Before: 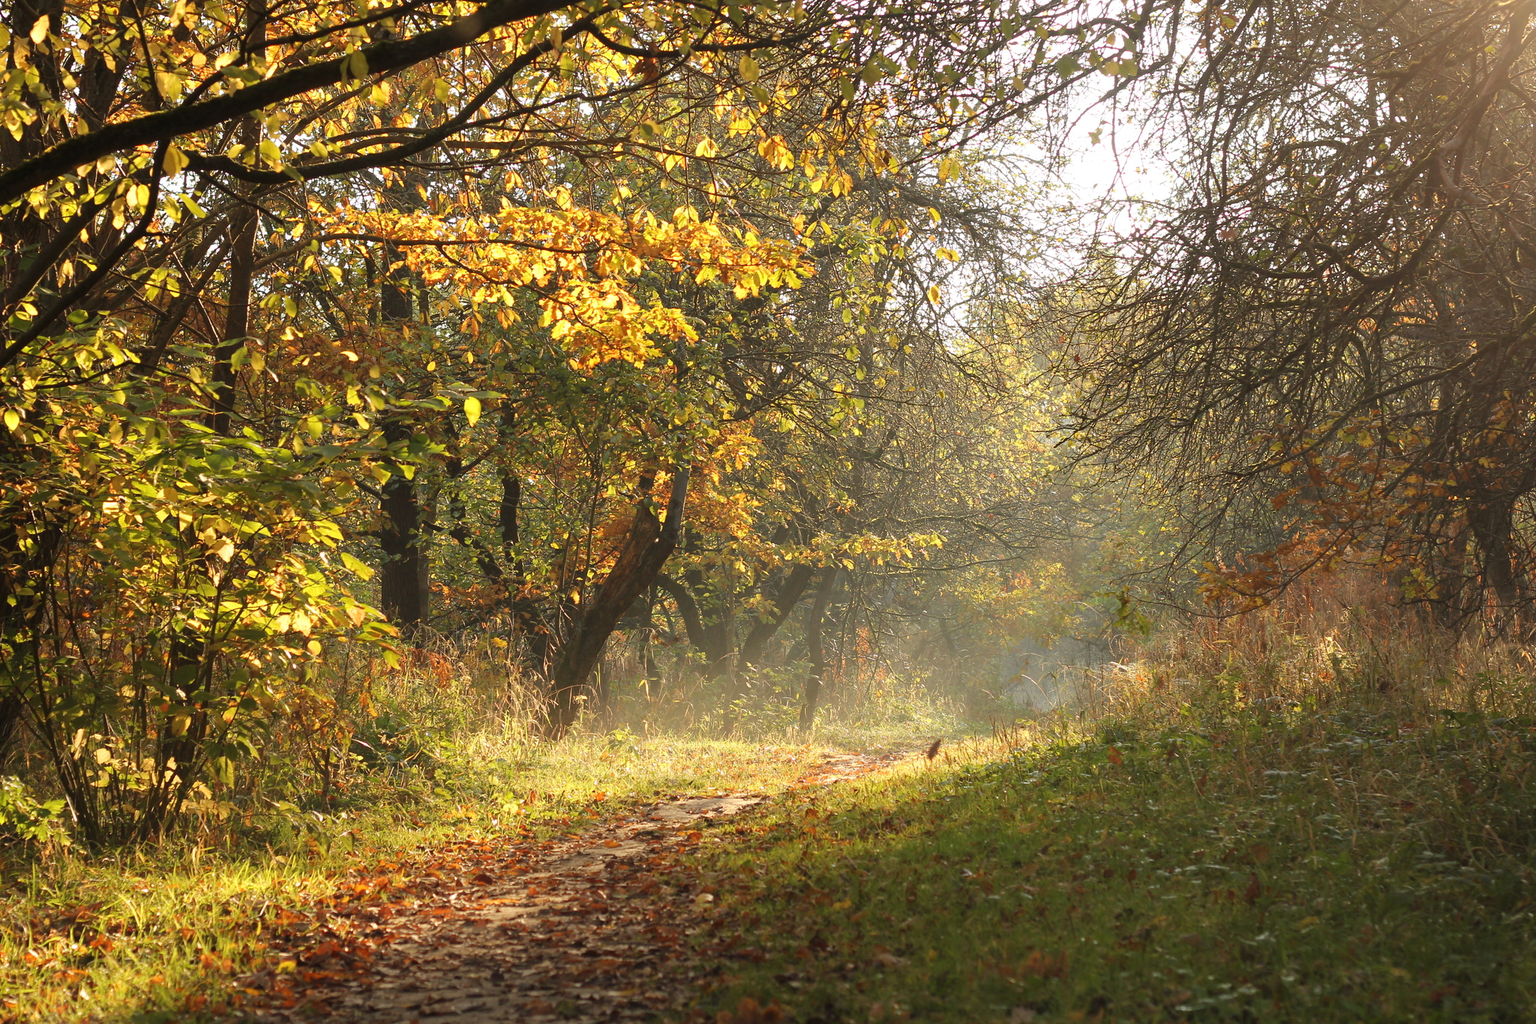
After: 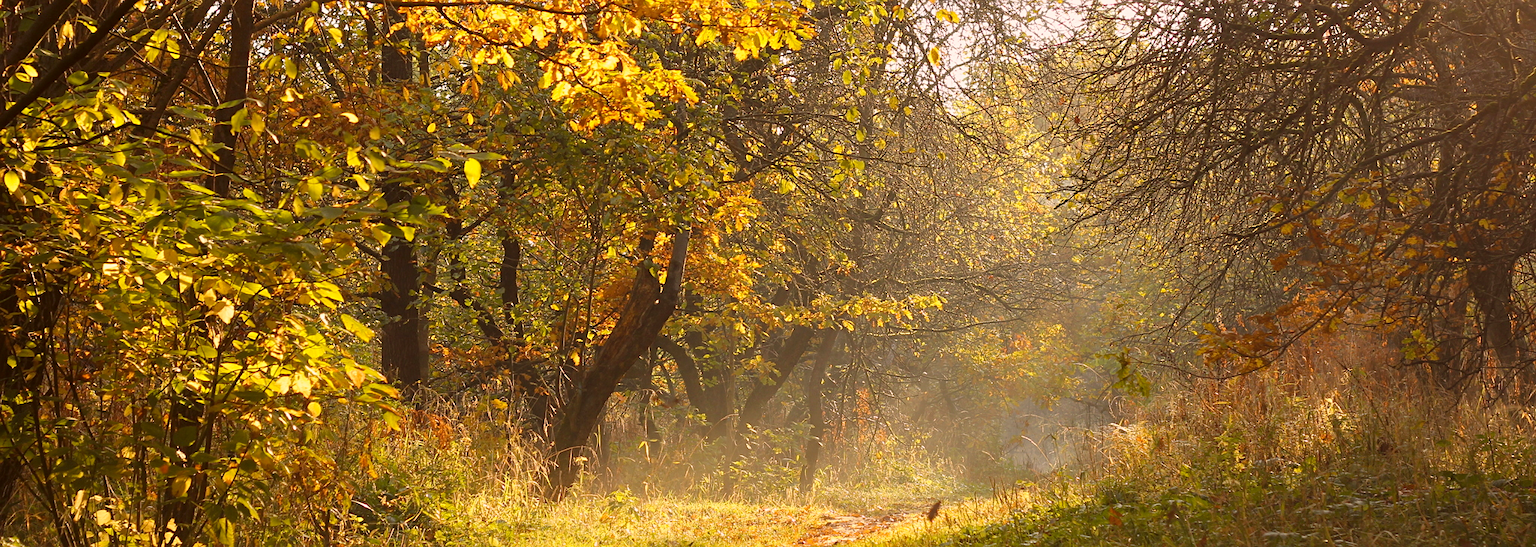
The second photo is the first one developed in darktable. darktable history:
sharpen: amount 0.212
color correction: highlights a* 10.17, highlights b* 9.72, shadows a* 8.58, shadows b* 7.92, saturation 0.78
crop and rotate: top 23.32%, bottom 23.151%
color balance rgb: shadows lift › hue 86.65°, perceptual saturation grading › global saturation 25.036%, perceptual brilliance grading › global brilliance 1.482%, perceptual brilliance grading › highlights -3.506%, global vibrance 20%
